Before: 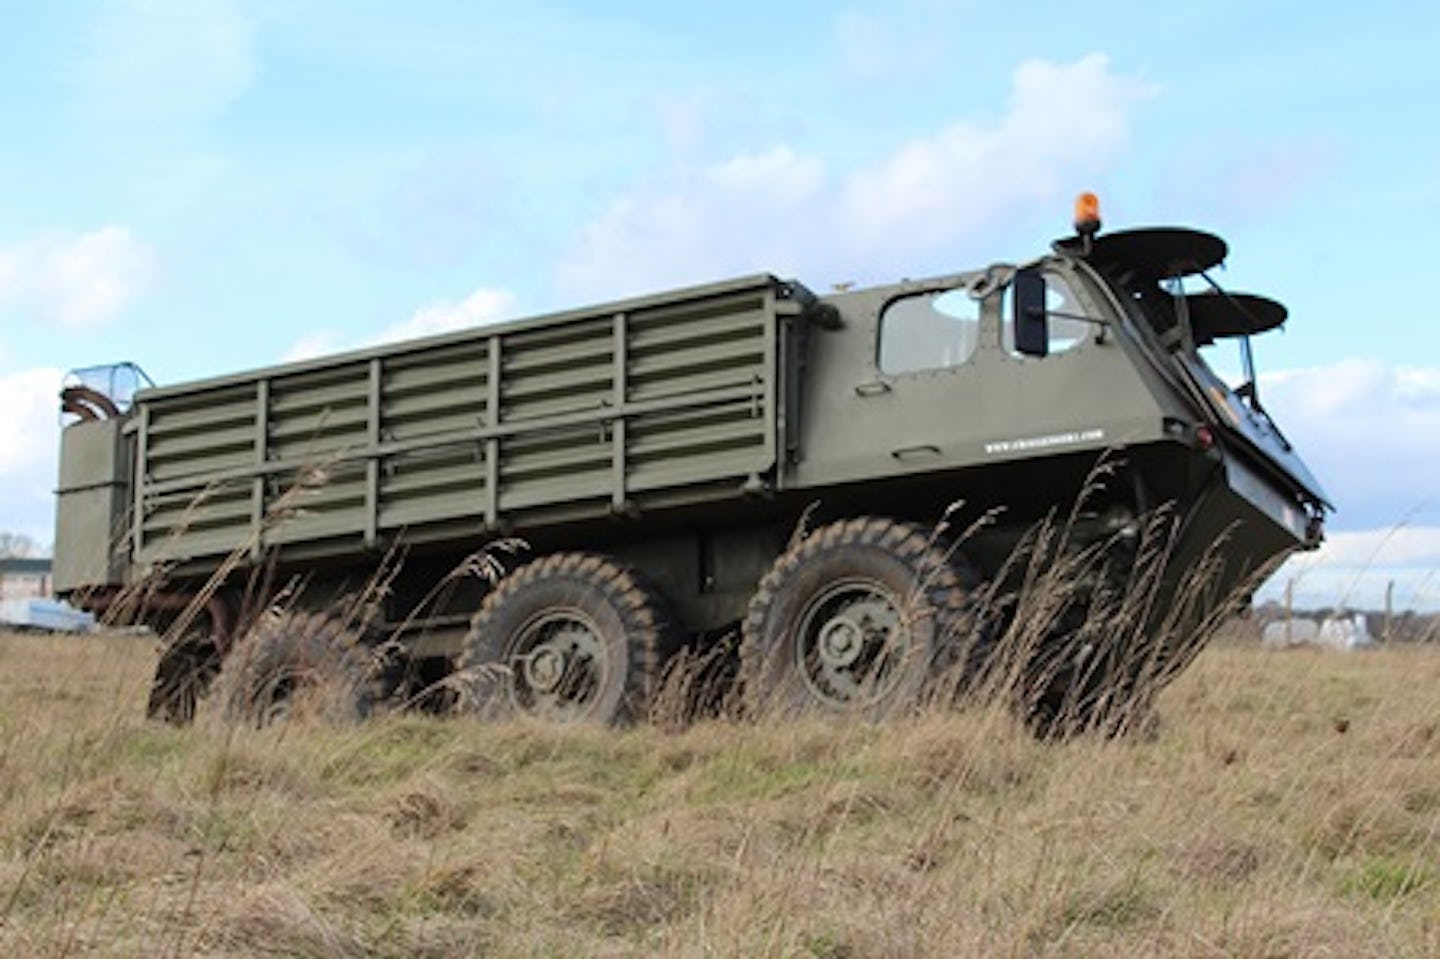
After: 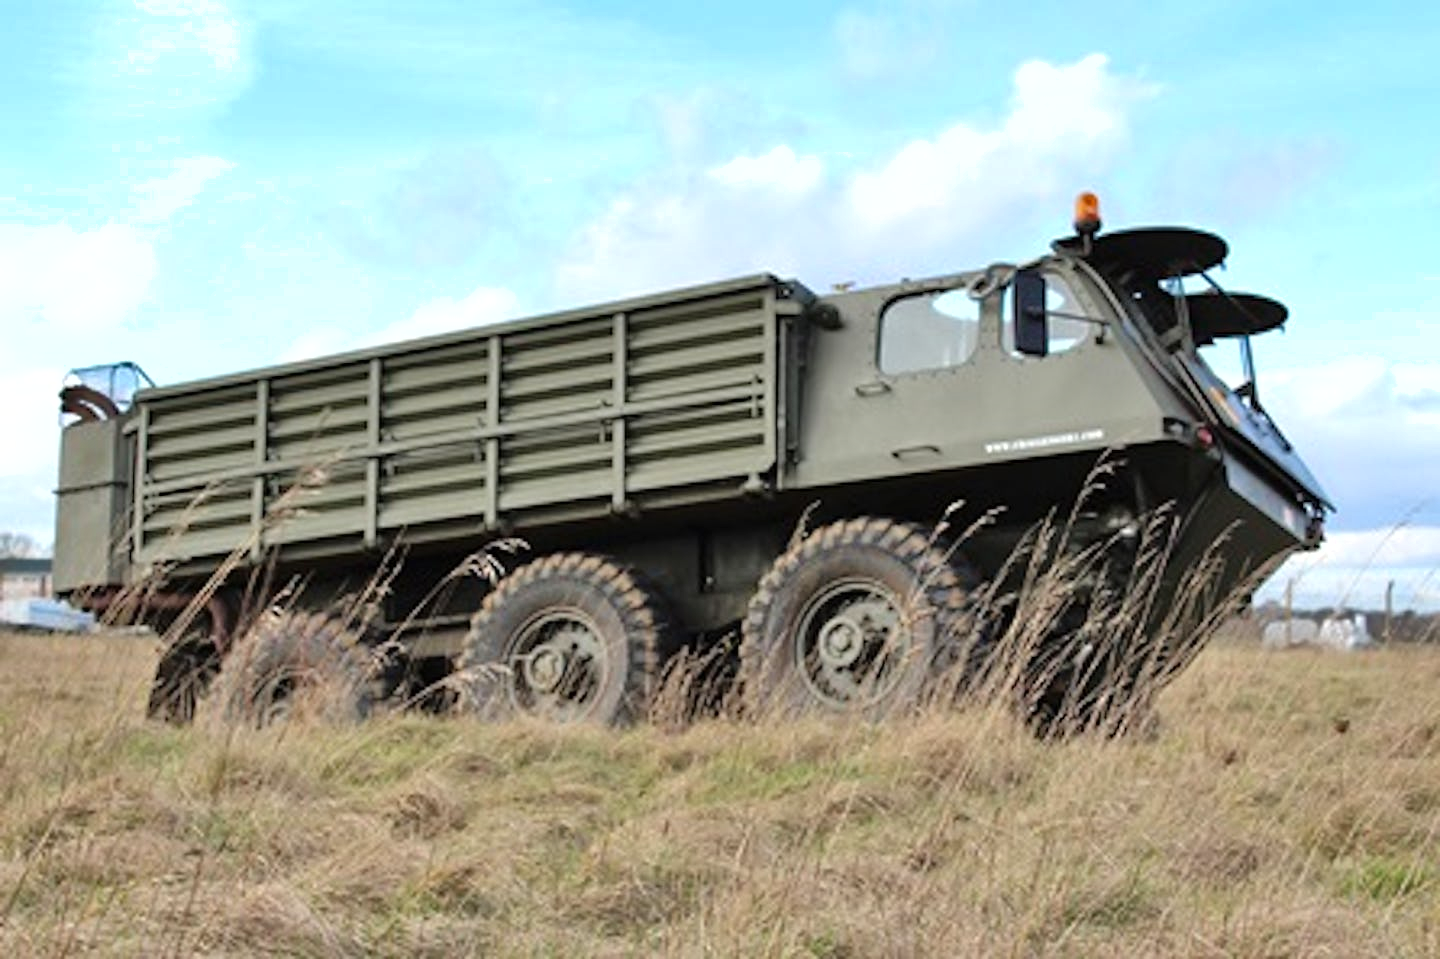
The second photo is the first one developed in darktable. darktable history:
exposure: exposure 0.2 EV, compensate highlight preservation false
shadows and highlights: low approximation 0.01, soften with gaussian
tone equalizer: -8 EV 0.001 EV, -7 EV -0.004 EV, -6 EV 0.009 EV, -5 EV 0.032 EV, -4 EV 0.276 EV, -3 EV 0.644 EV, -2 EV 0.584 EV, -1 EV 0.187 EV, +0 EV 0.024 EV
